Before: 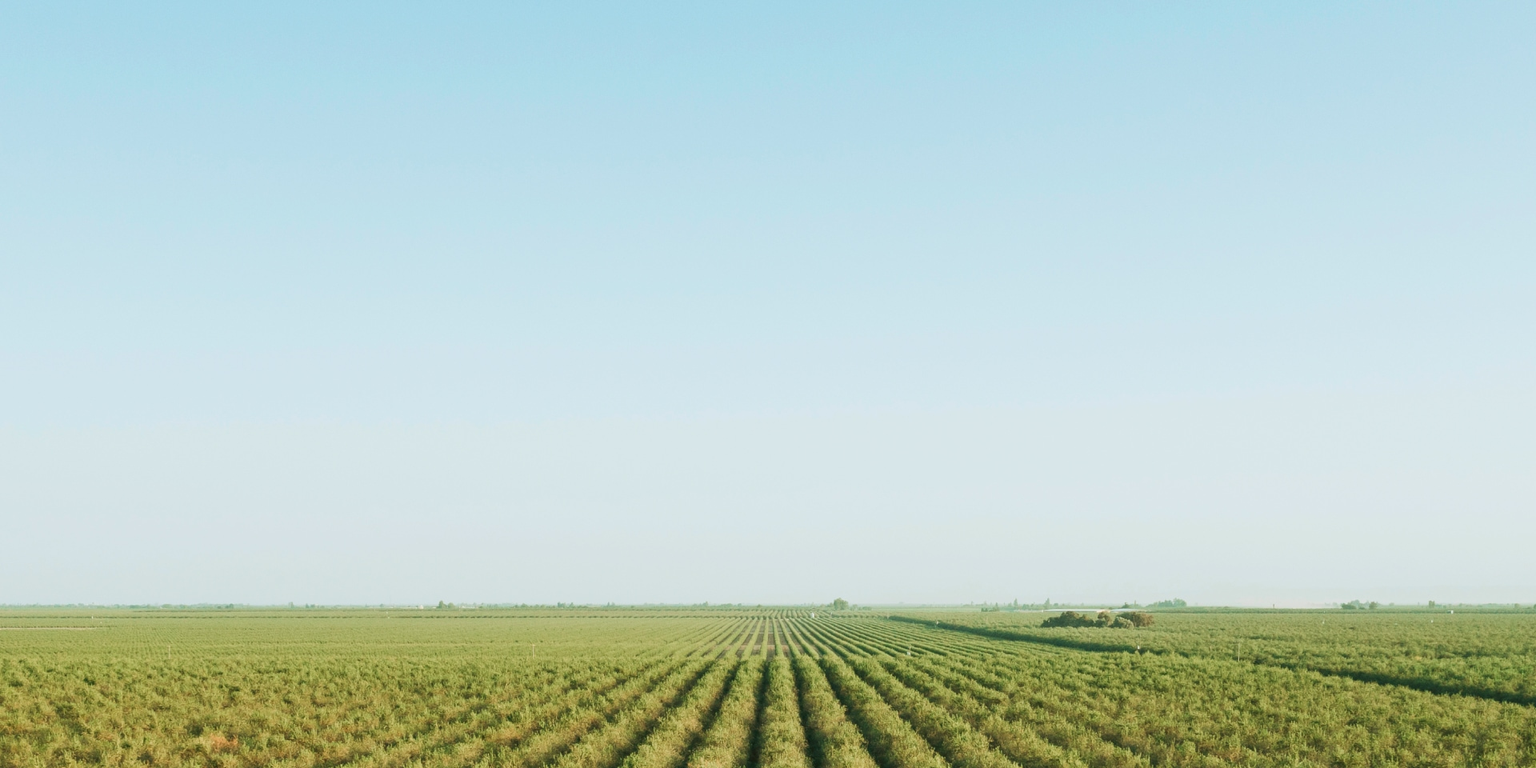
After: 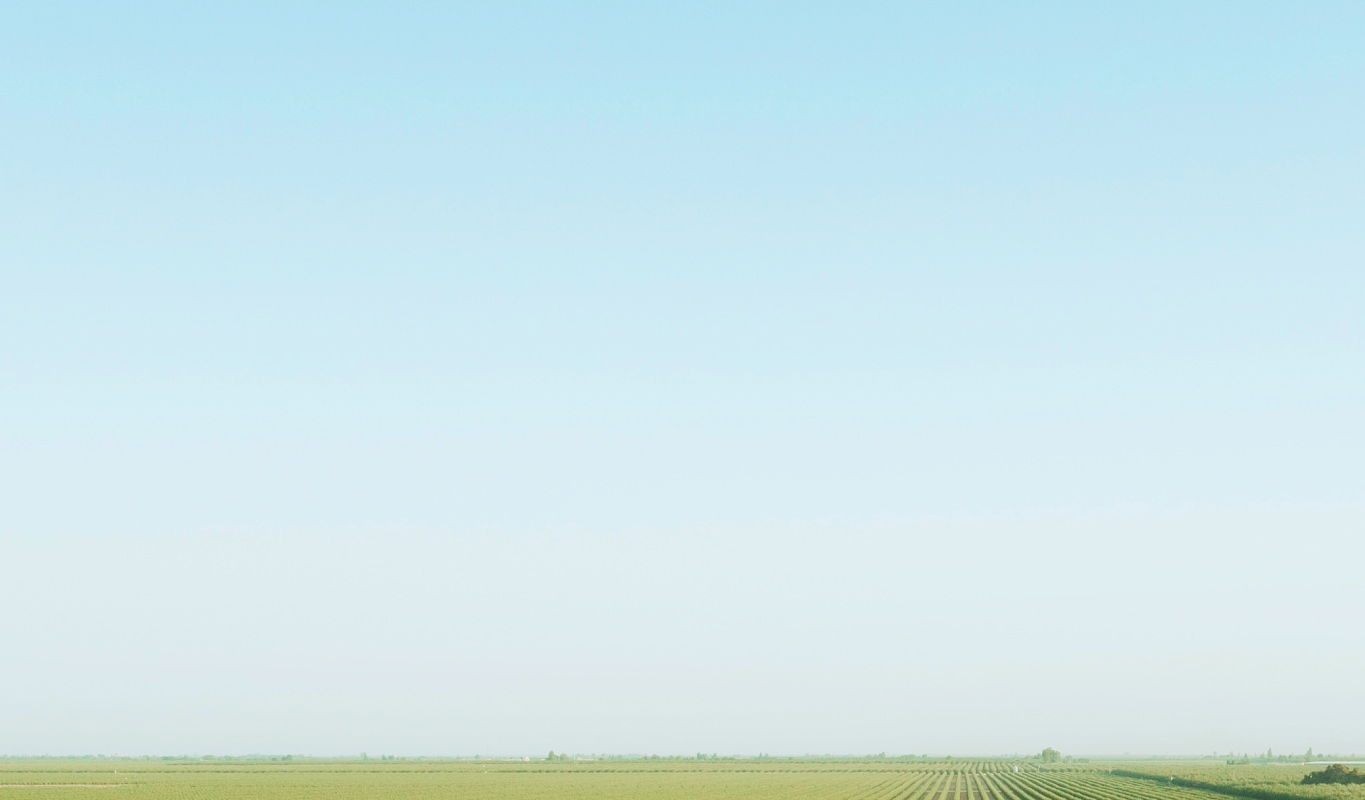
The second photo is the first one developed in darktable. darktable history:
crop: right 28.885%, bottom 16.626%
contrast equalizer: y [[0.5, 0.488, 0.462, 0.461, 0.491, 0.5], [0.5 ×6], [0.5 ×6], [0 ×6], [0 ×6]]
shadows and highlights: shadows -70, highlights 35, soften with gaussian
